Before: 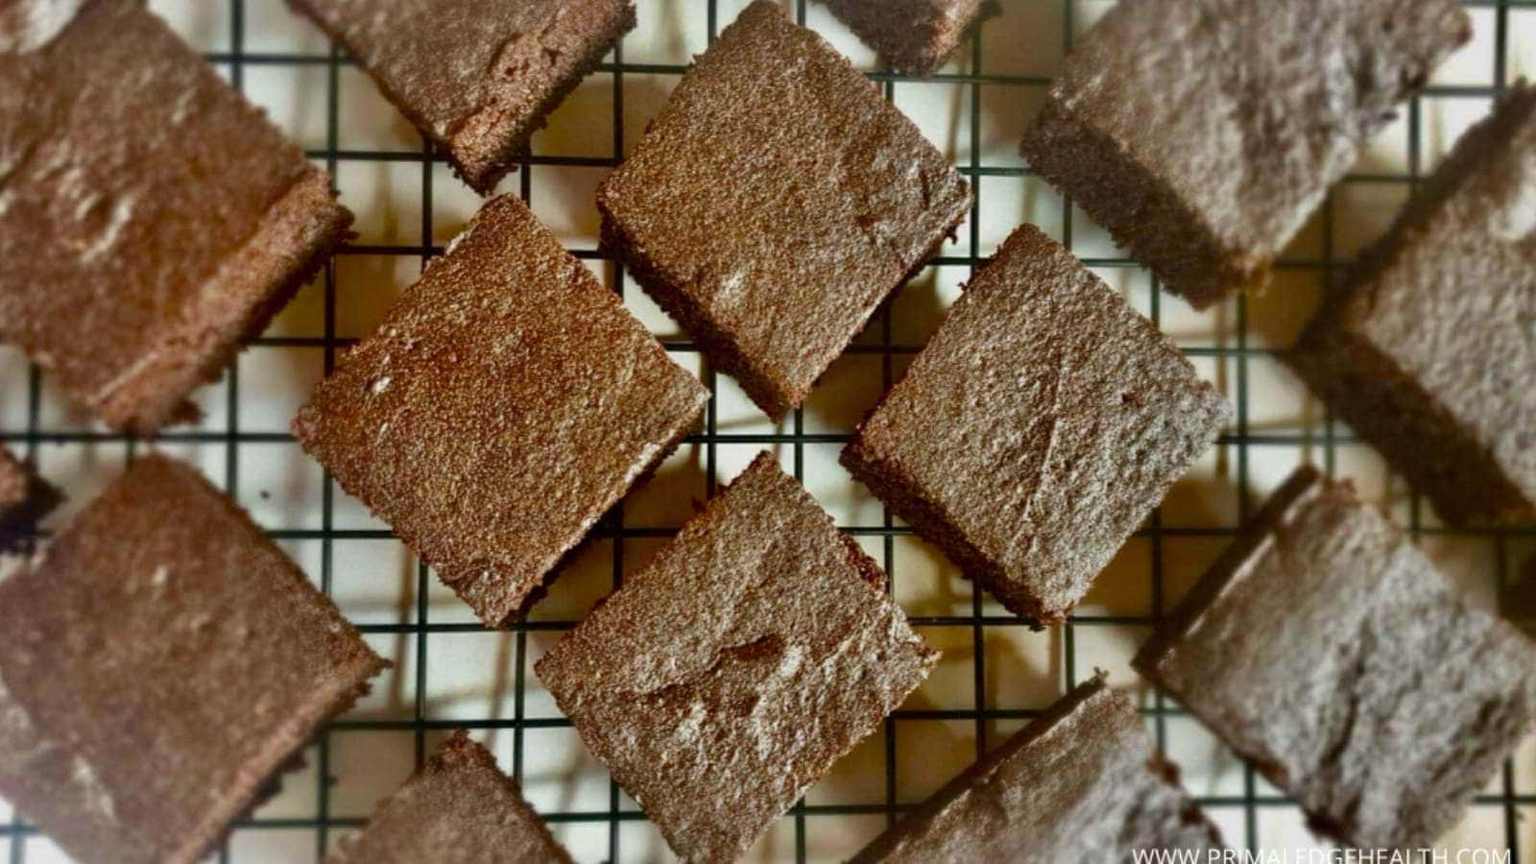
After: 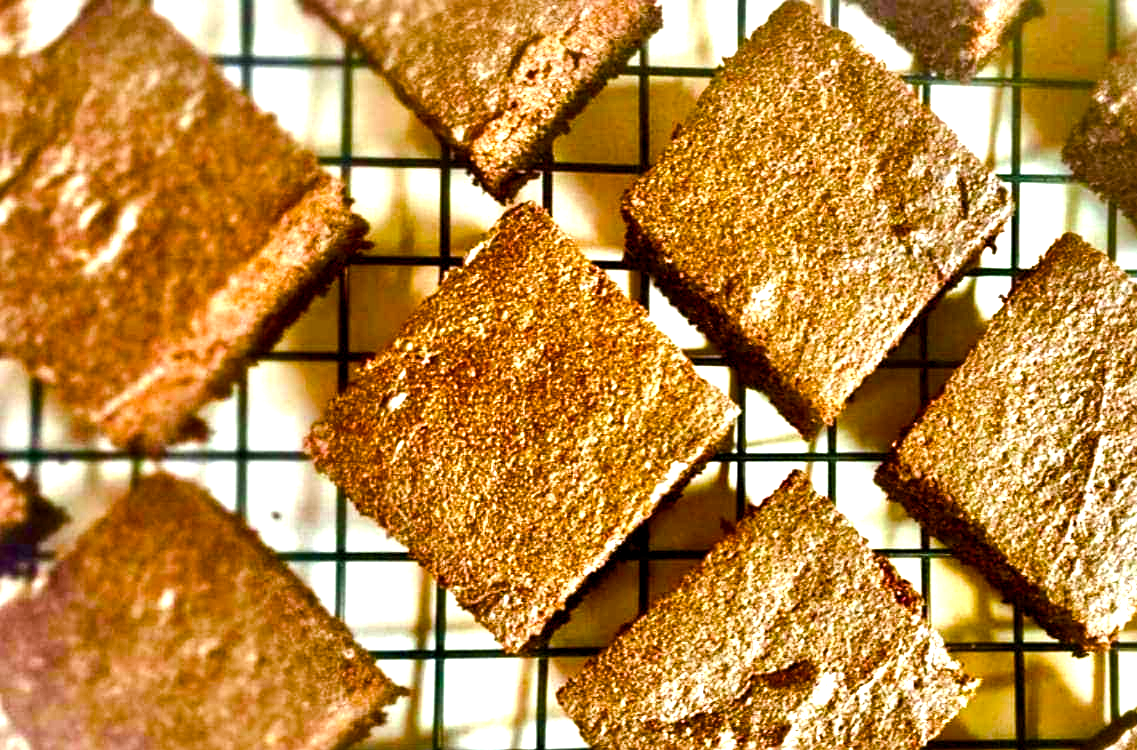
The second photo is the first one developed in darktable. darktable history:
crop: right 28.885%, bottom 16.626%
color balance rgb: global offset › luminance -0.37%, perceptual saturation grading › highlights -17.77%, perceptual saturation grading › mid-tones 33.1%, perceptual saturation grading › shadows 50.52%, perceptual brilliance grading › highlights 20%, perceptual brilliance grading › mid-tones 20%, perceptual brilliance grading › shadows -20%, global vibrance 50%
exposure: black level correction 0, exposure 1.2 EV, compensate highlight preservation false
sharpen: amount 0.2
